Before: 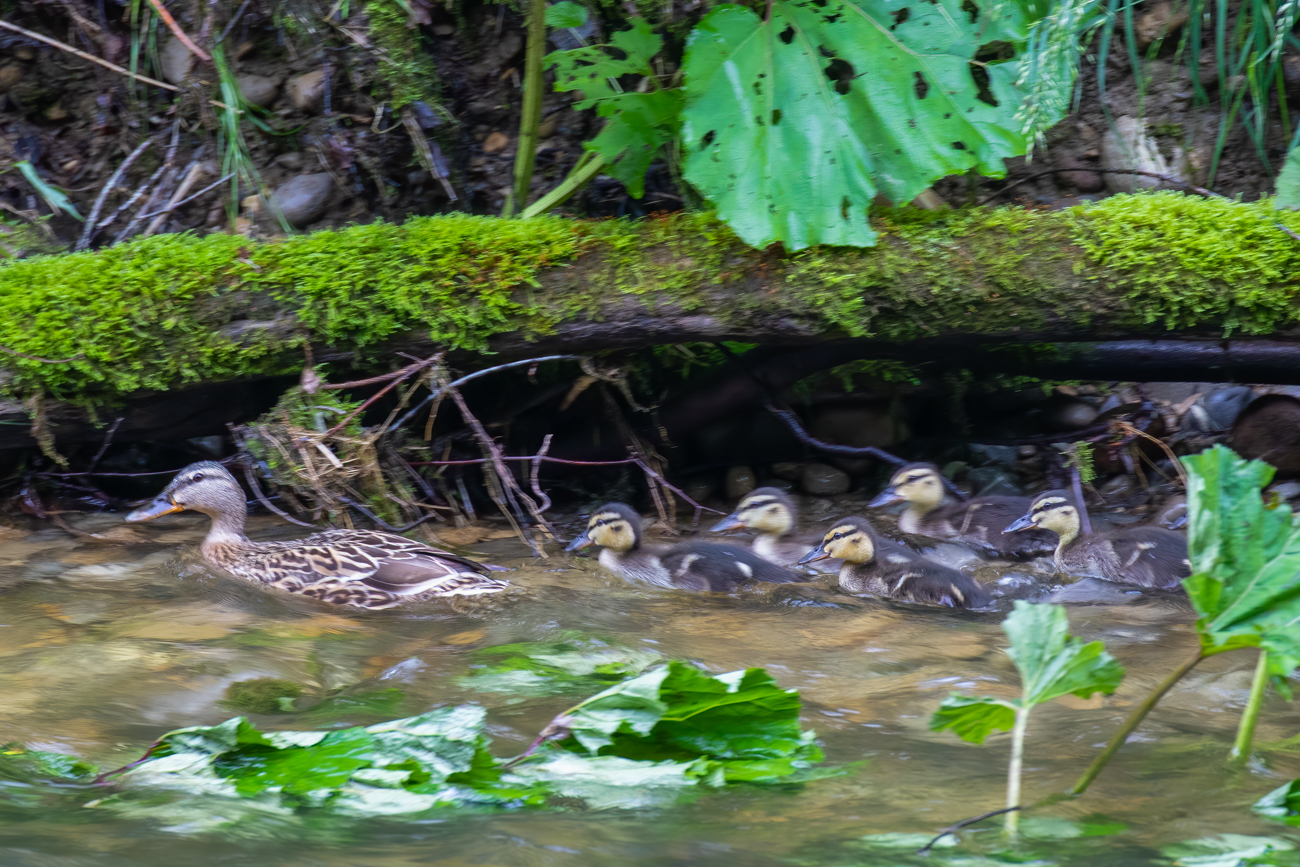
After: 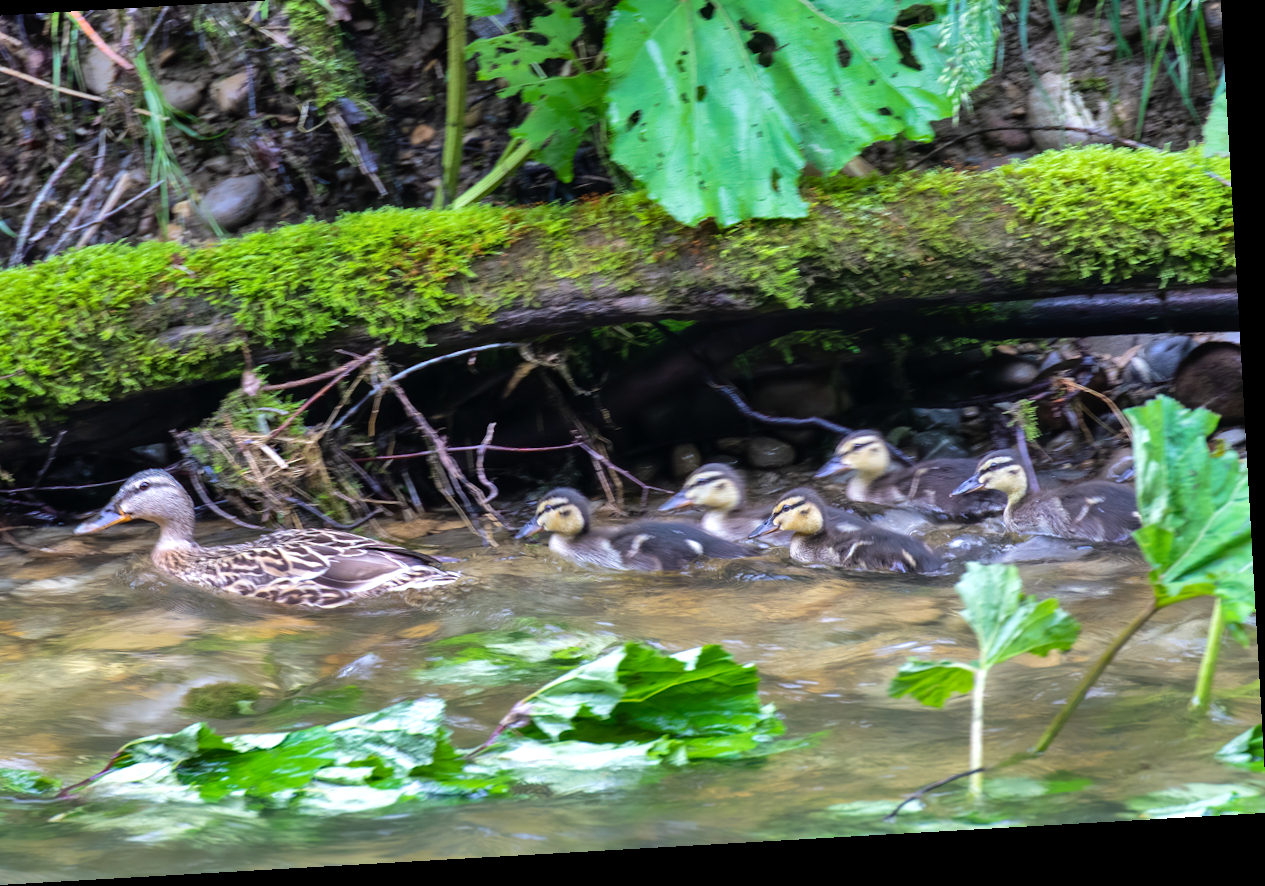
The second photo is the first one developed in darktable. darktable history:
shadows and highlights: soften with gaussian
crop and rotate: angle 3.26°, left 6.047%, top 5.686%
tone equalizer: -8 EV -0.401 EV, -7 EV -0.423 EV, -6 EV -0.34 EV, -5 EV -0.198 EV, -3 EV 0.231 EV, -2 EV 0.362 EV, -1 EV 0.395 EV, +0 EV 0.391 EV
